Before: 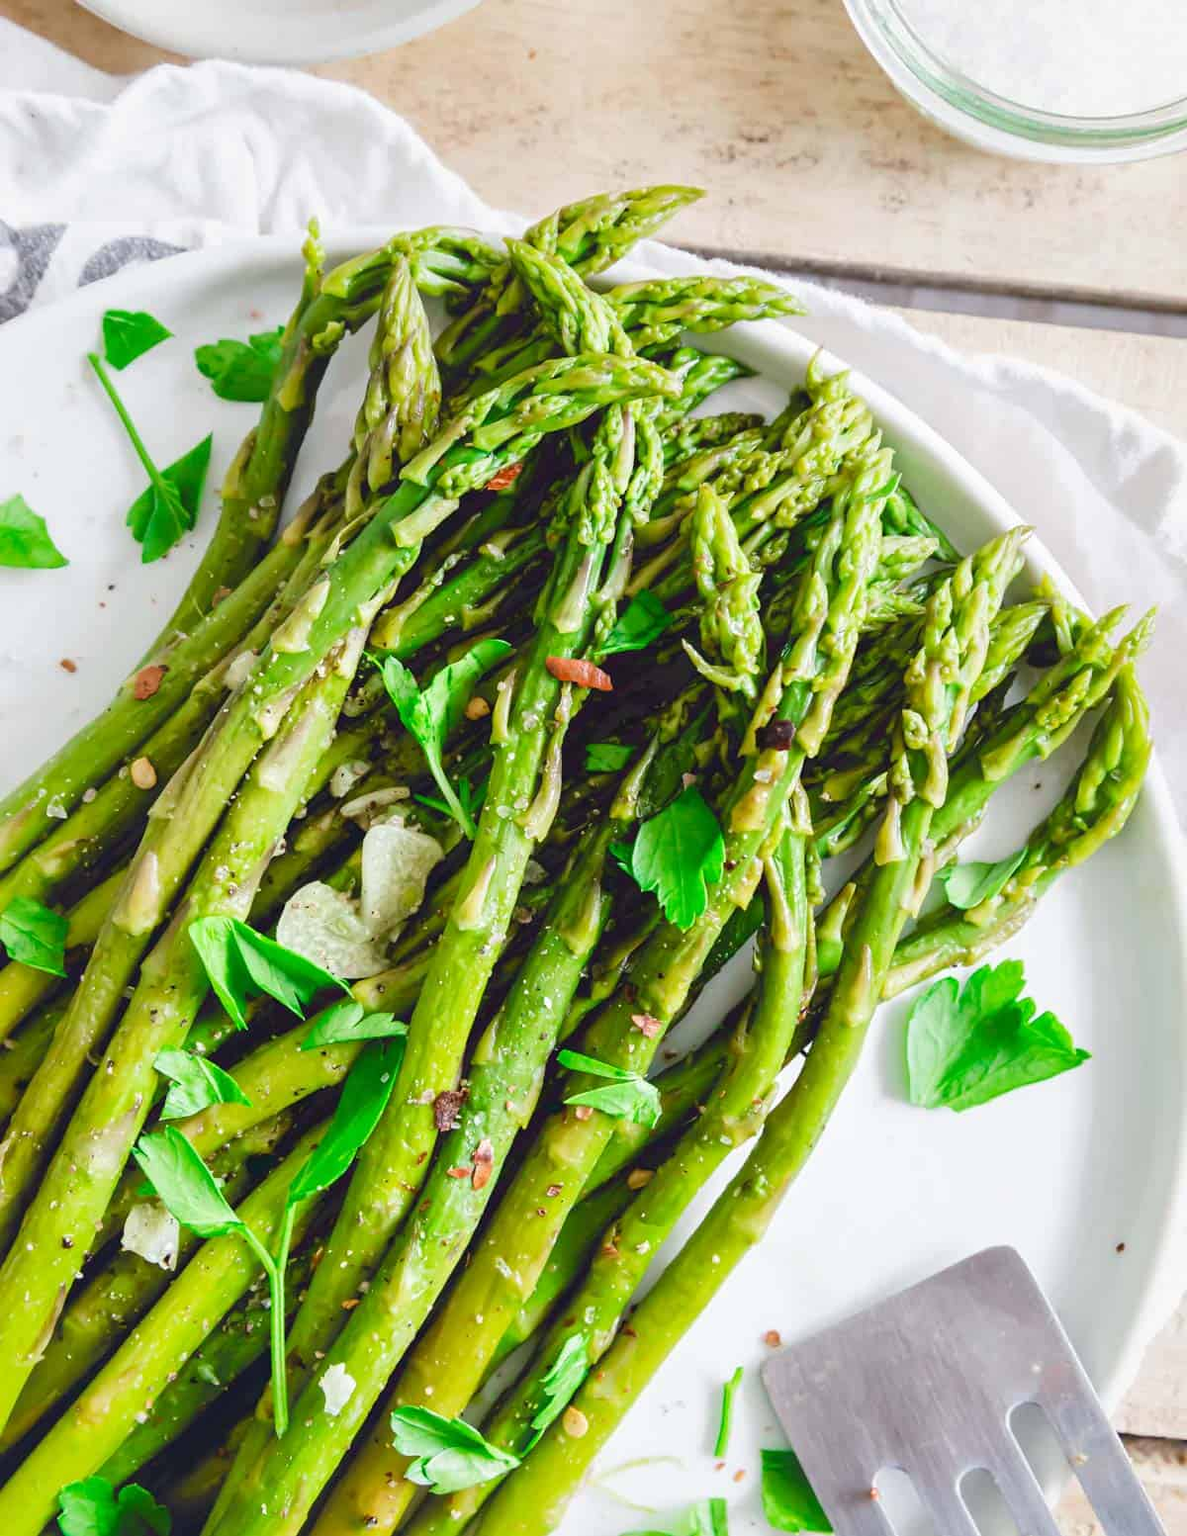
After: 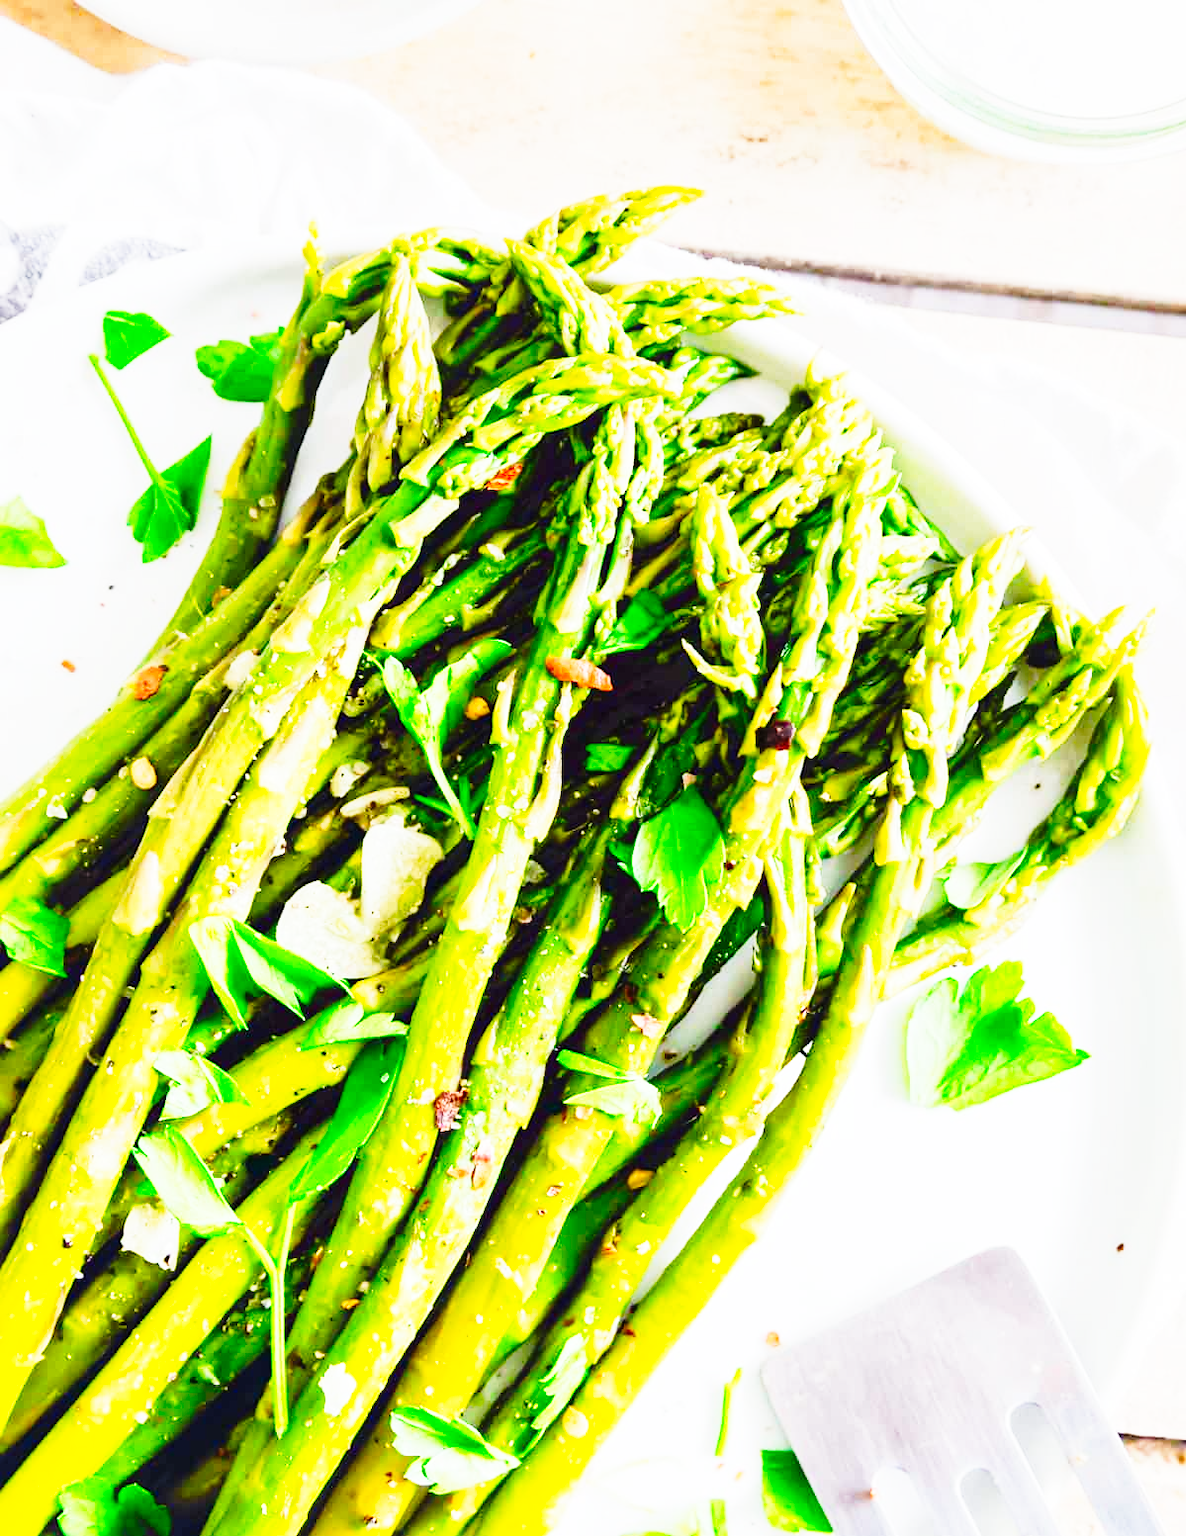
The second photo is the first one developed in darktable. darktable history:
tone curve: curves: ch0 [(0, 0) (0.051, 0.027) (0.096, 0.071) (0.241, 0.247) (0.455, 0.52) (0.594, 0.692) (0.715, 0.845) (0.84, 0.936) (1, 1)]; ch1 [(0, 0) (0.1, 0.038) (0.318, 0.243) (0.399, 0.351) (0.478, 0.469) (0.499, 0.499) (0.534, 0.549) (0.565, 0.605) (0.601, 0.644) (0.666, 0.701) (1, 1)]; ch2 [(0, 0) (0.453, 0.45) (0.479, 0.483) (0.504, 0.499) (0.52, 0.508) (0.561, 0.573) (0.592, 0.617) (0.824, 0.815) (1, 1)], preserve colors none
contrast equalizer: y [[0.5 ×6], [0.5 ×6], [0.5, 0.5, 0.501, 0.545, 0.707, 0.863], [0 ×6], [0 ×6]]
contrast brightness saturation: contrast 0.084, saturation 0.195
base curve: curves: ch0 [(0, 0) (0.028, 0.03) (0.121, 0.232) (0.46, 0.748) (0.859, 0.968) (1, 1)], preserve colors none
